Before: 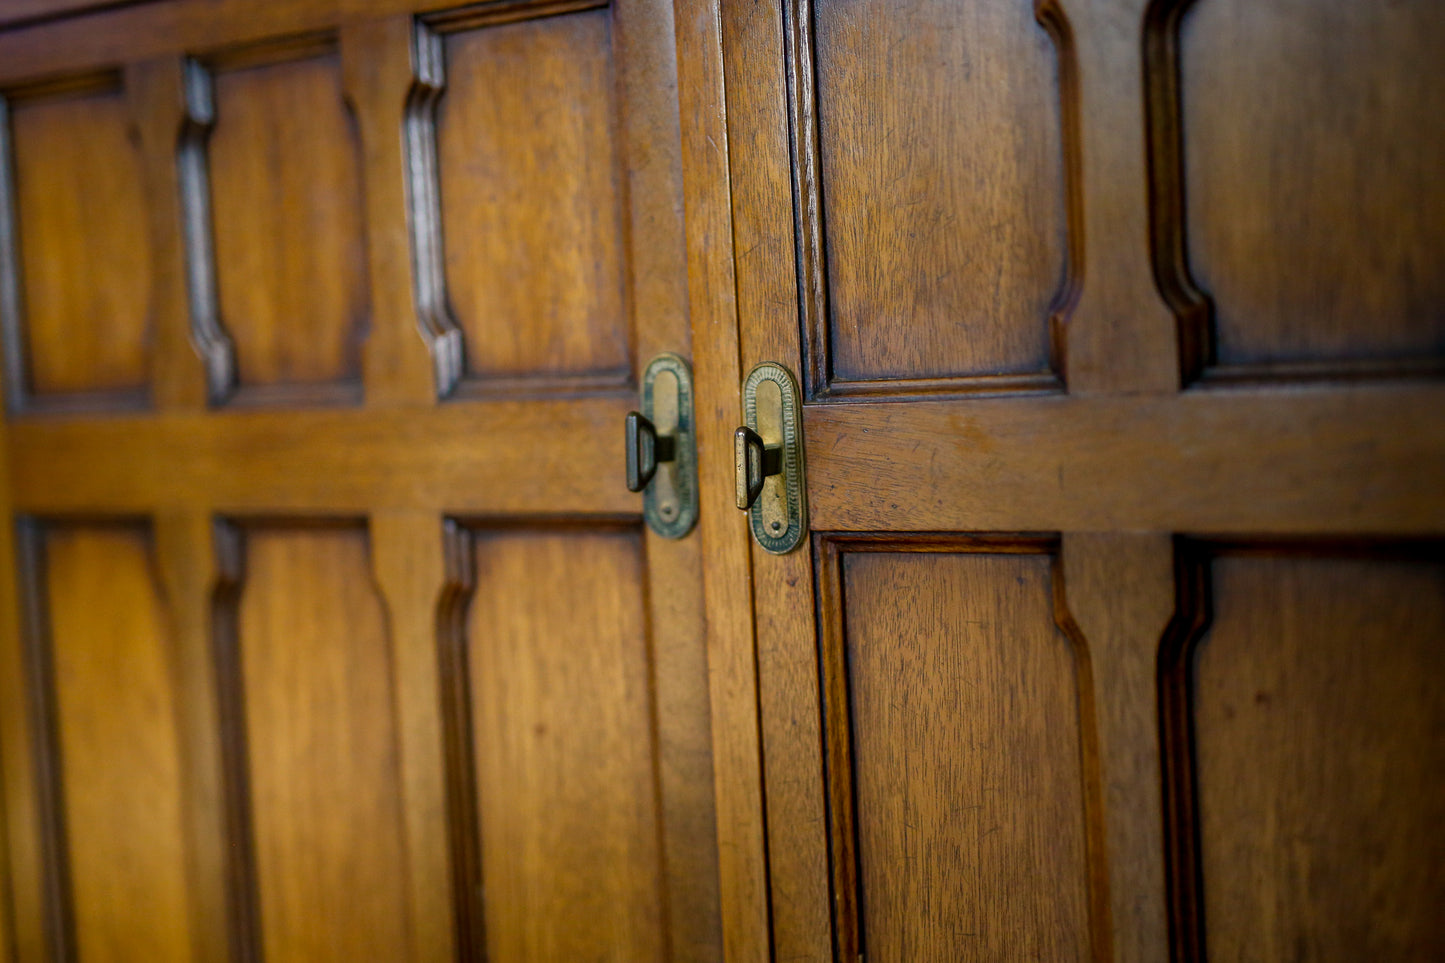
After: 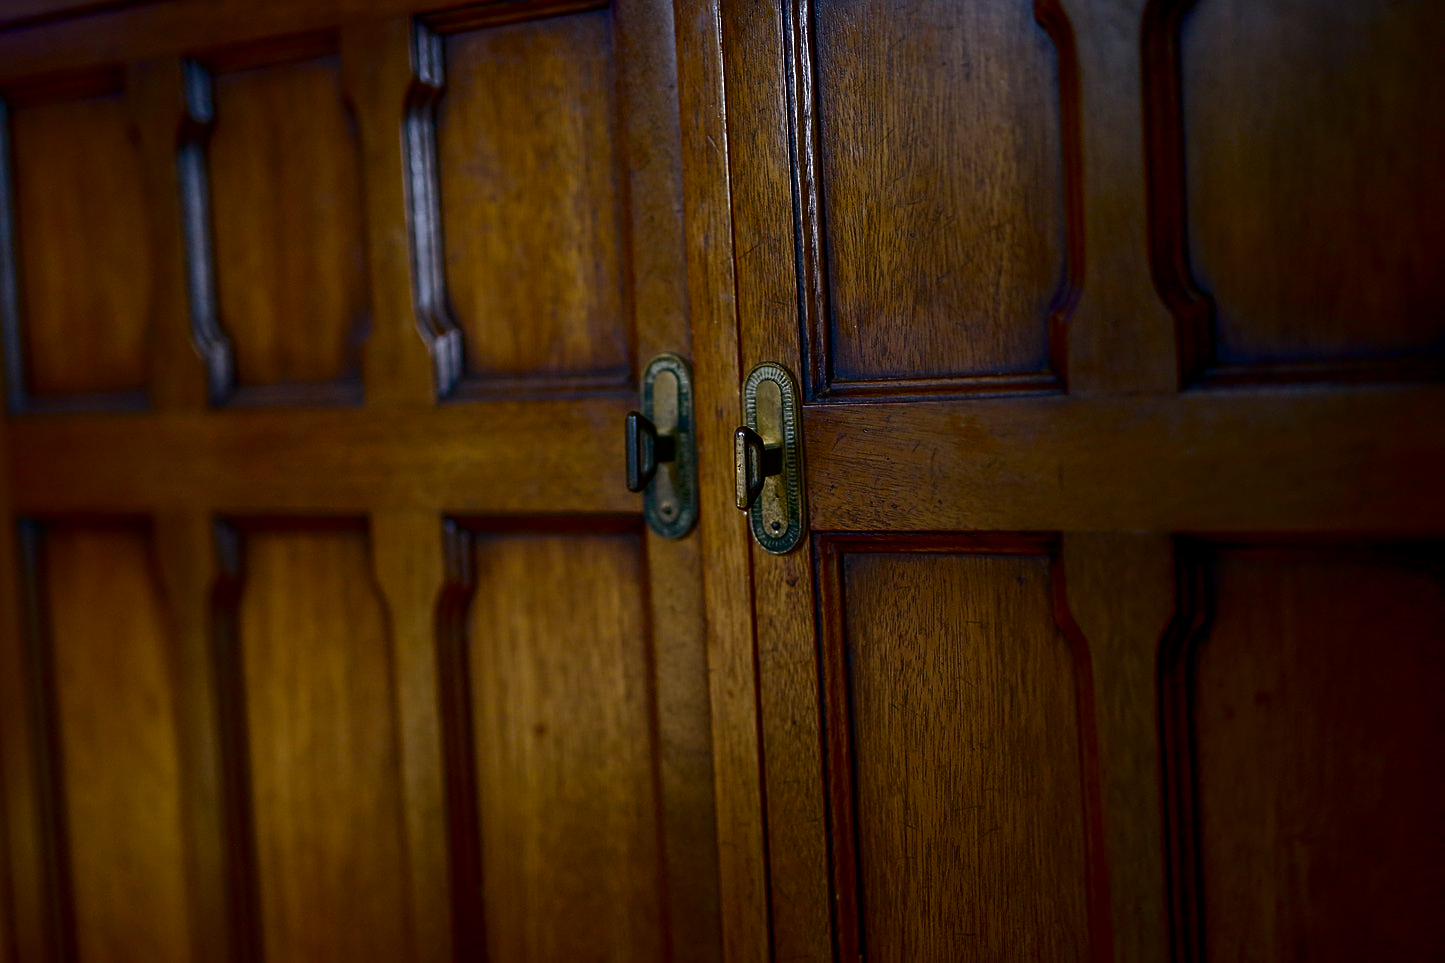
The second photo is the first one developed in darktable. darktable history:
sharpen: on, module defaults
white balance: red 0.967, blue 1.119, emerald 0.756
contrast brightness saturation: brightness -0.52
